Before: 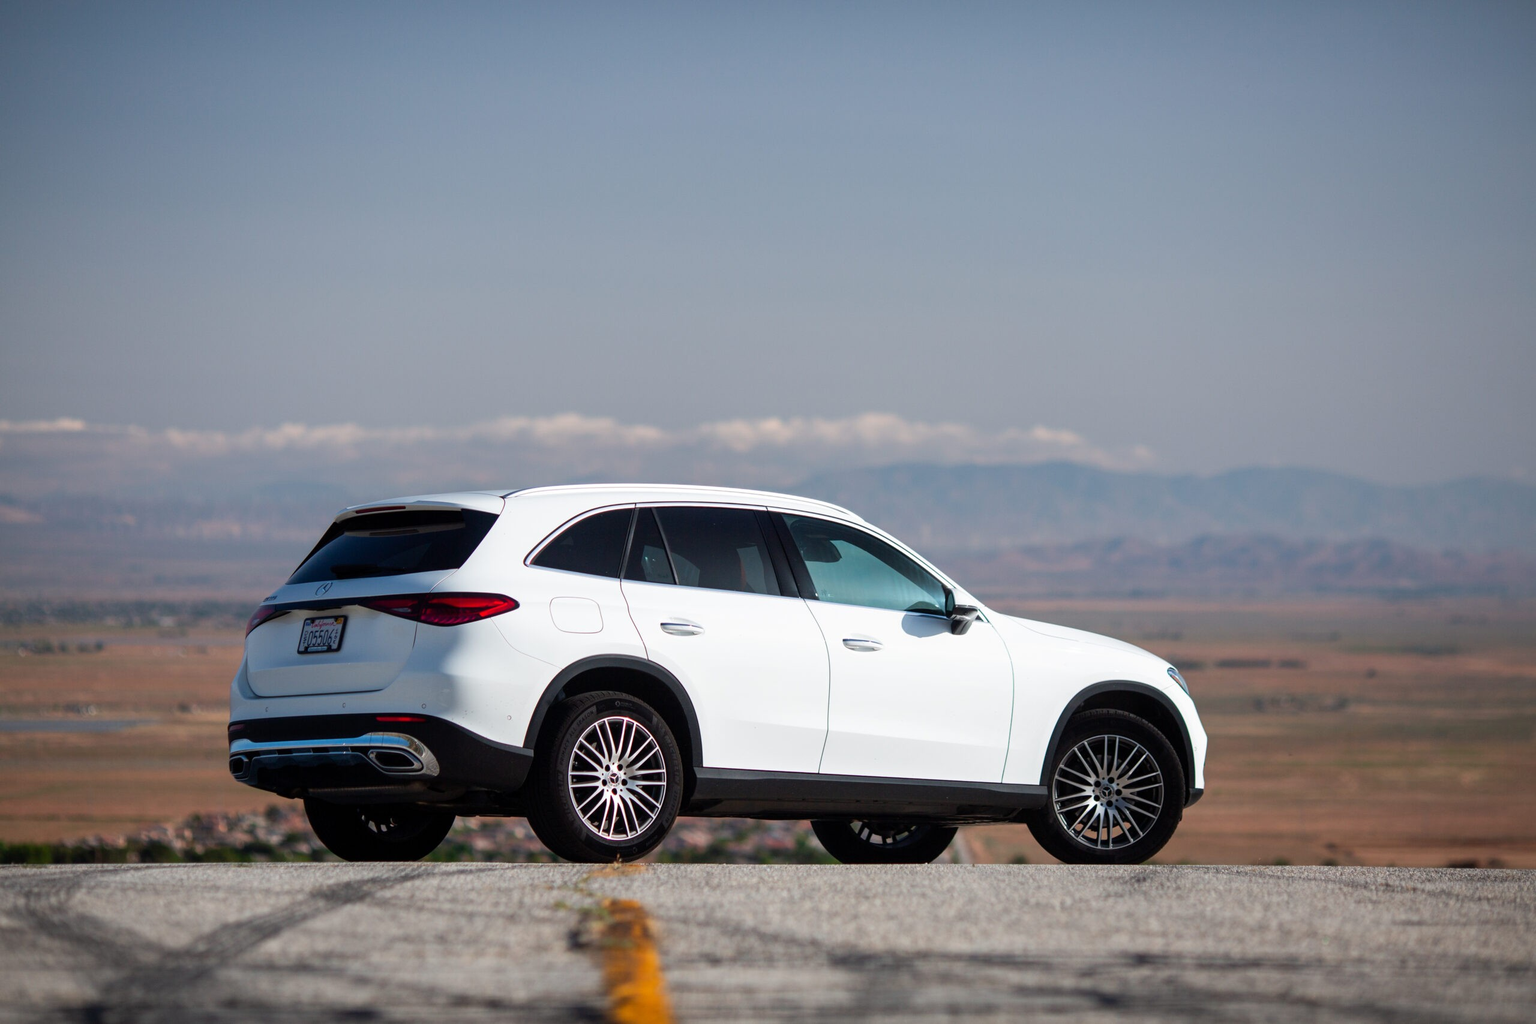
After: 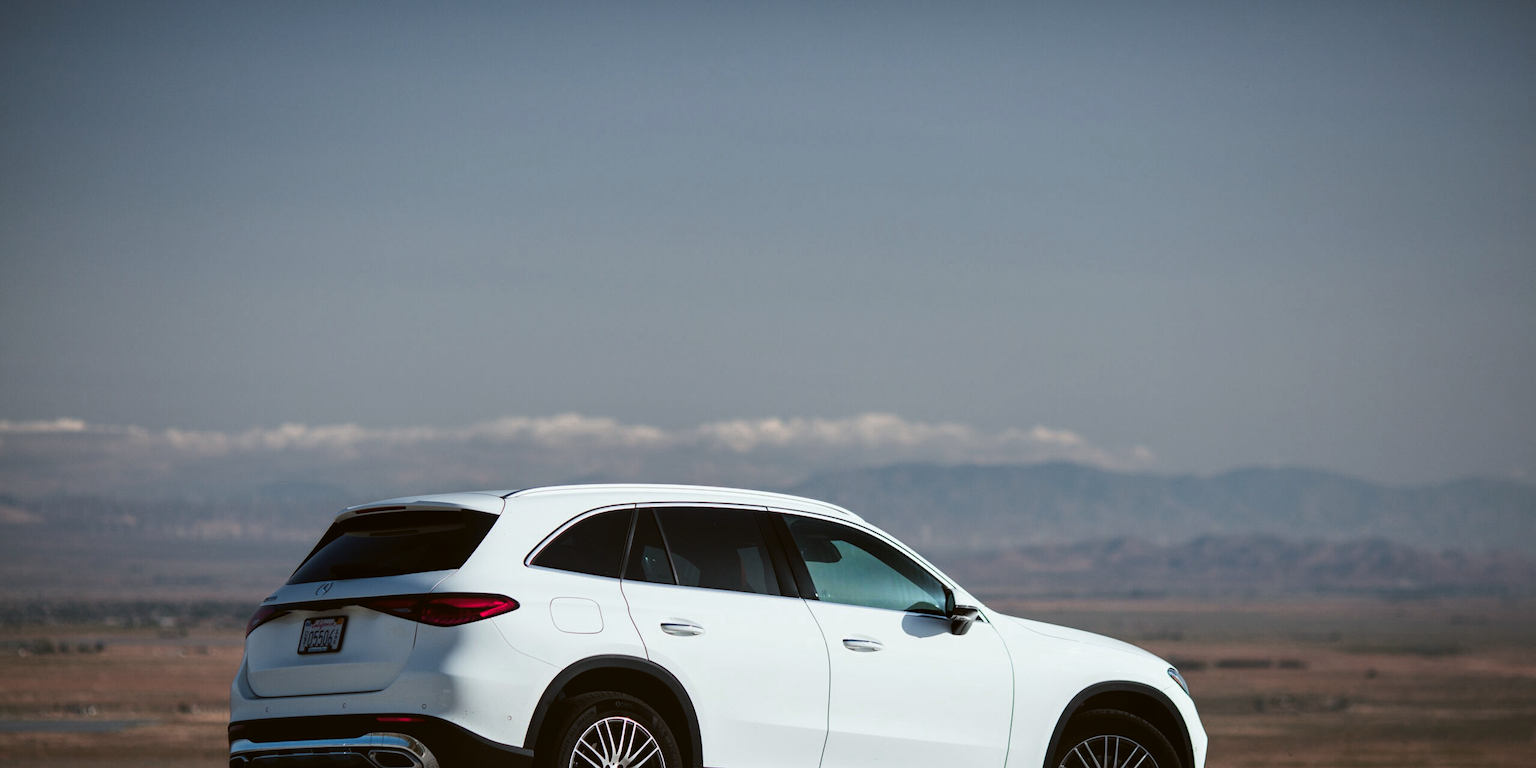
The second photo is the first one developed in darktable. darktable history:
crop: bottom 24.988%
contrast equalizer: octaves 7, y [[0.6 ×6], [0.55 ×6], [0 ×6], [0 ×6], [0 ×6]], mix 0.15
color balance: lift [1.004, 1.002, 1.002, 0.998], gamma [1, 1.007, 1.002, 0.993], gain [1, 0.977, 1.013, 1.023], contrast -3.64%
color zones: curves: ch0 [(0.006, 0.385) (0.143, 0.563) (0.243, 0.321) (0.352, 0.464) (0.516, 0.456) (0.625, 0.5) (0.75, 0.5) (0.875, 0.5)]; ch1 [(0, 0.5) (0.134, 0.504) (0.246, 0.463) (0.421, 0.515) (0.5, 0.56) (0.625, 0.5) (0.75, 0.5) (0.875, 0.5)]; ch2 [(0, 0.5) (0.131, 0.426) (0.307, 0.289) (0.38, 0.188) (0.513, 0.216) (0.625, 0.548) (0.75, 0.468) (0.838, 0.396) (0.971, 0.311)]
levels: mode automatic
exposure: black level correction 0, exposure -0.766 EV, compensate highlight preservation false
tone equalizer: -8 EV -0.75 EV, -7 EV -0.7 EV, -6 EV -0.6 EV, -5 EV -0.4 EV, -3 EV 0.4 EV, -2 EV 0.6 EV, -1 EV 0.7 EV, +0 EV 0.75 EV, edges refinement/feathering 500, mask exposure compensation -1.57 EV, preserve details no
contrast brightness saturation: saturation -0.05
